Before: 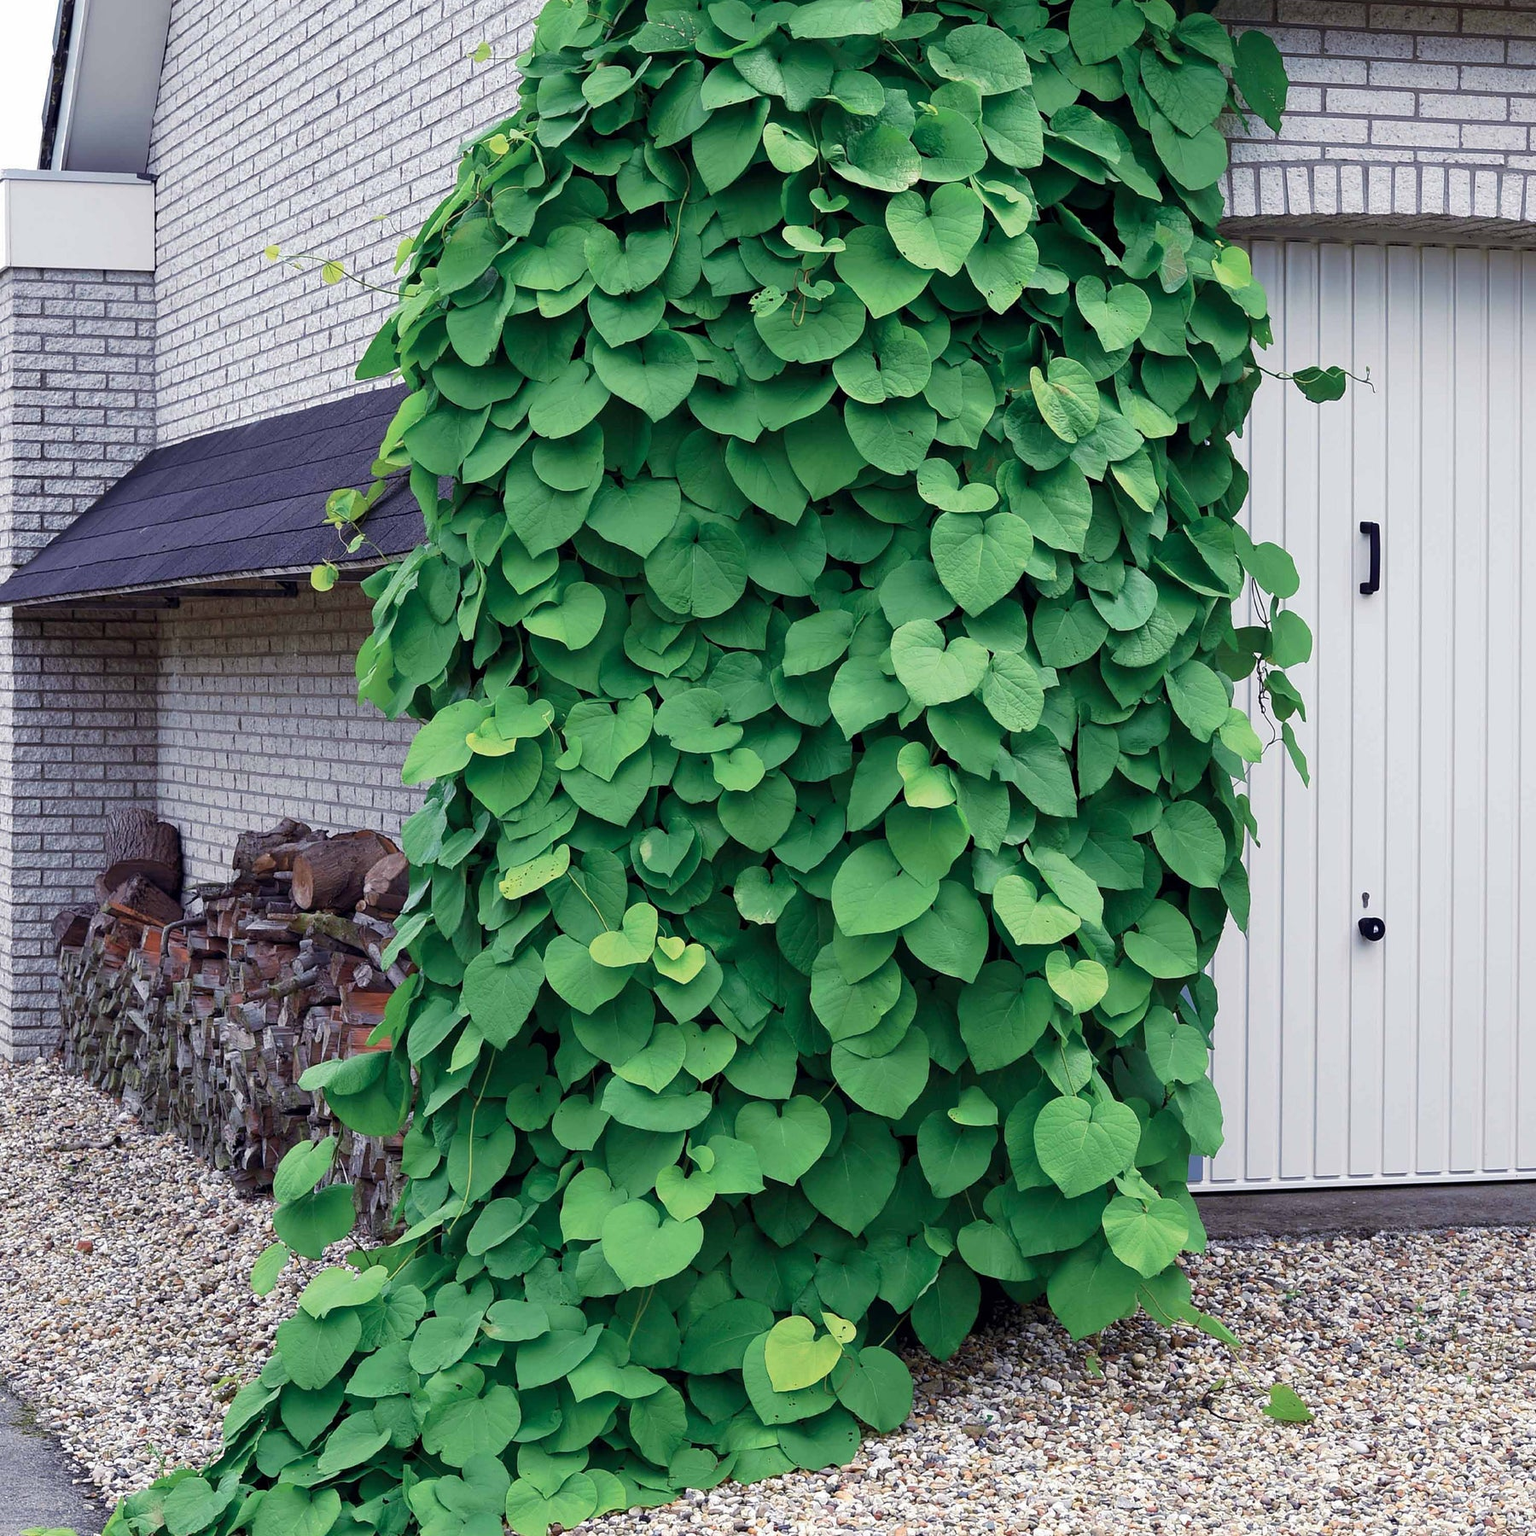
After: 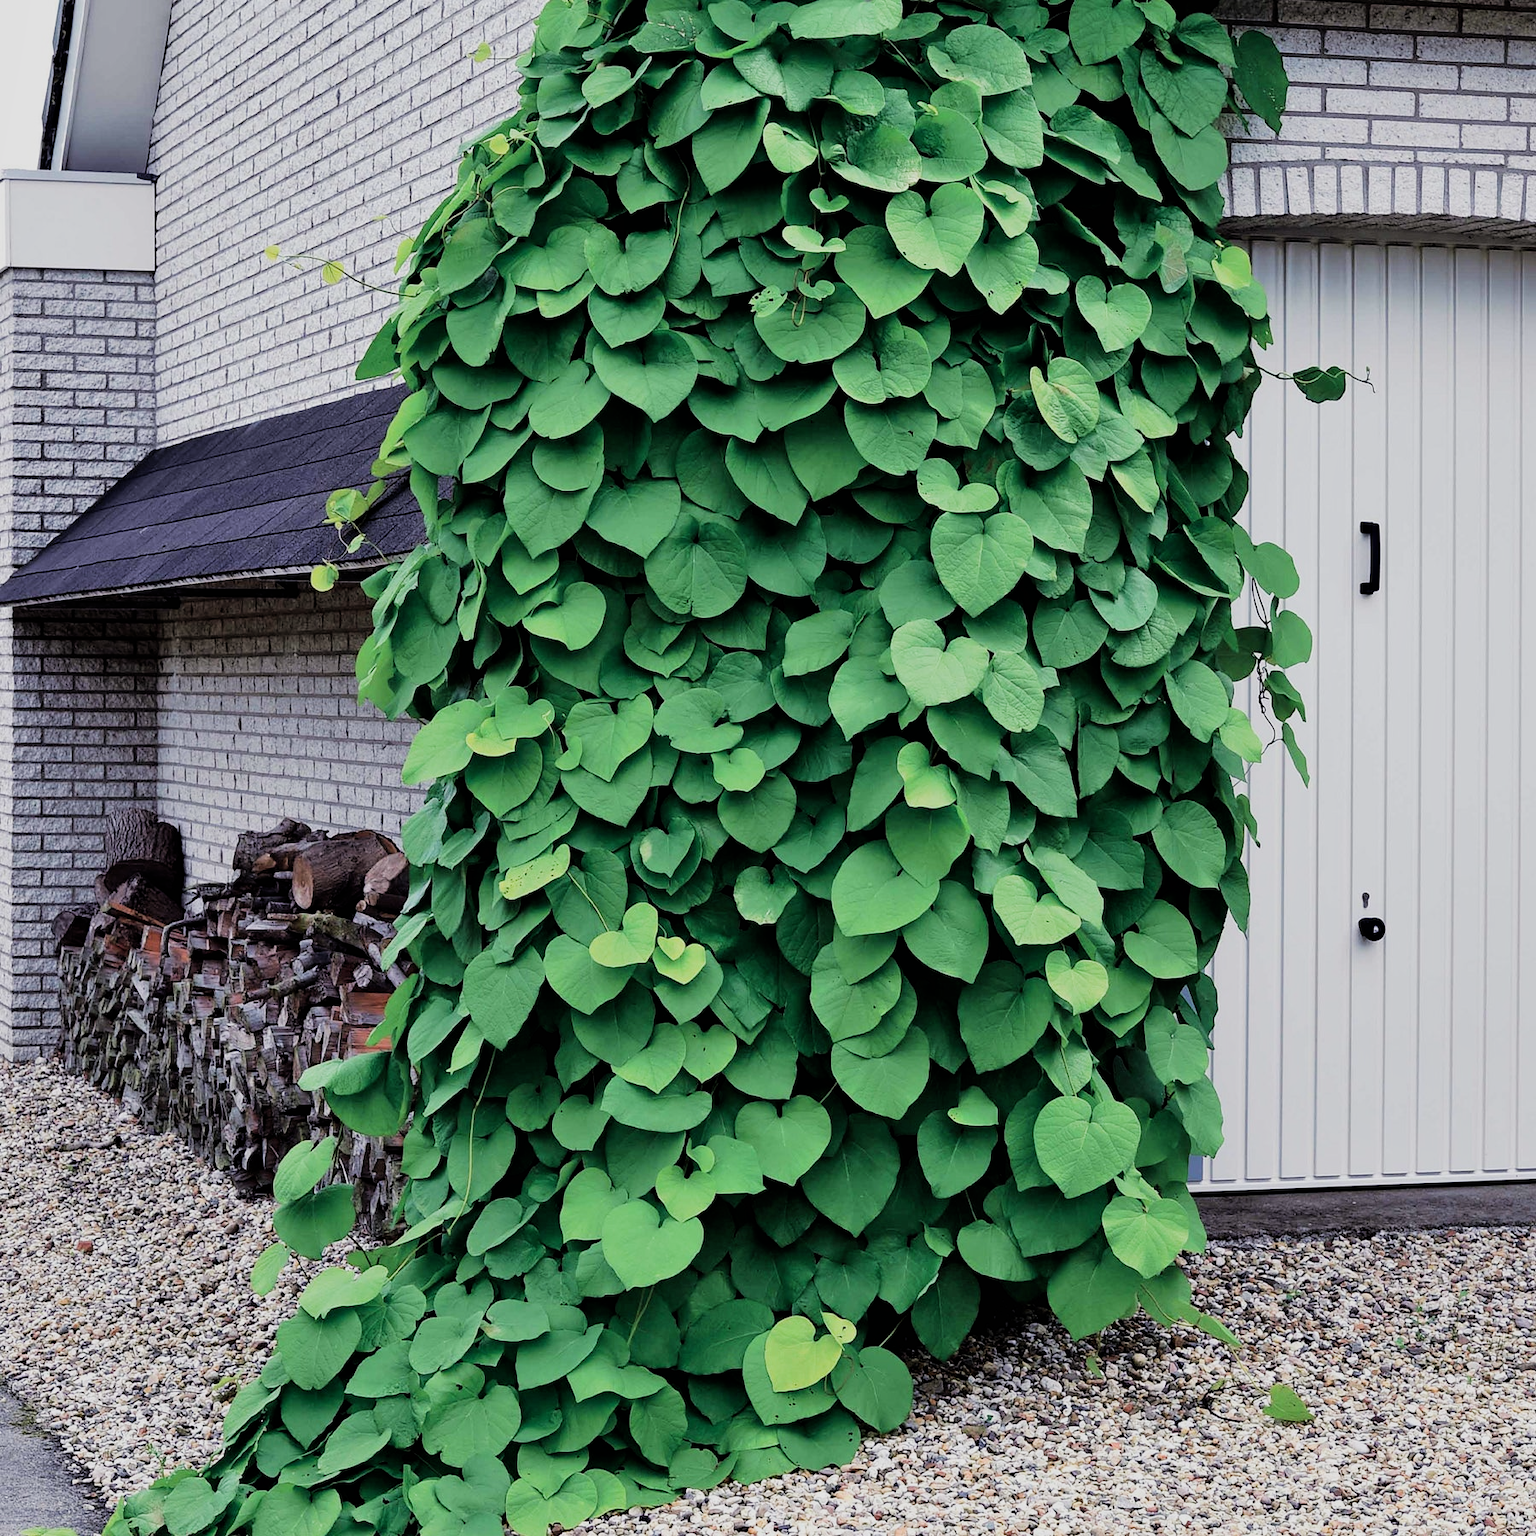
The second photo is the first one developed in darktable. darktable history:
filmic rgb: black relative exposure -5.04 EV, white relative exposure 3.99 EV, hardness 2.89, contrast 1.301, highlights saturation mix -30.13%
shadows and highlights: shadows 51.8, highlights -28.28, soften with gaussian
